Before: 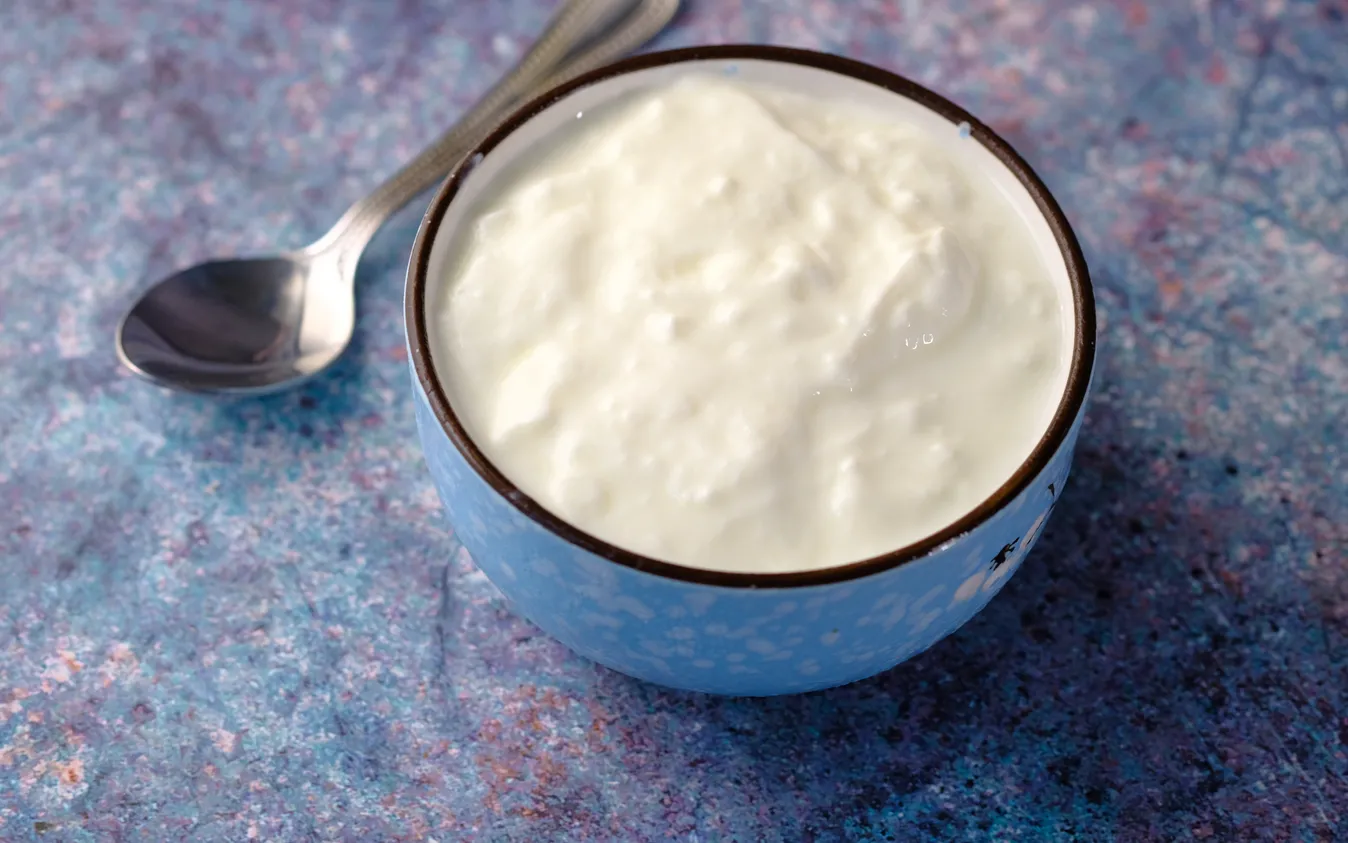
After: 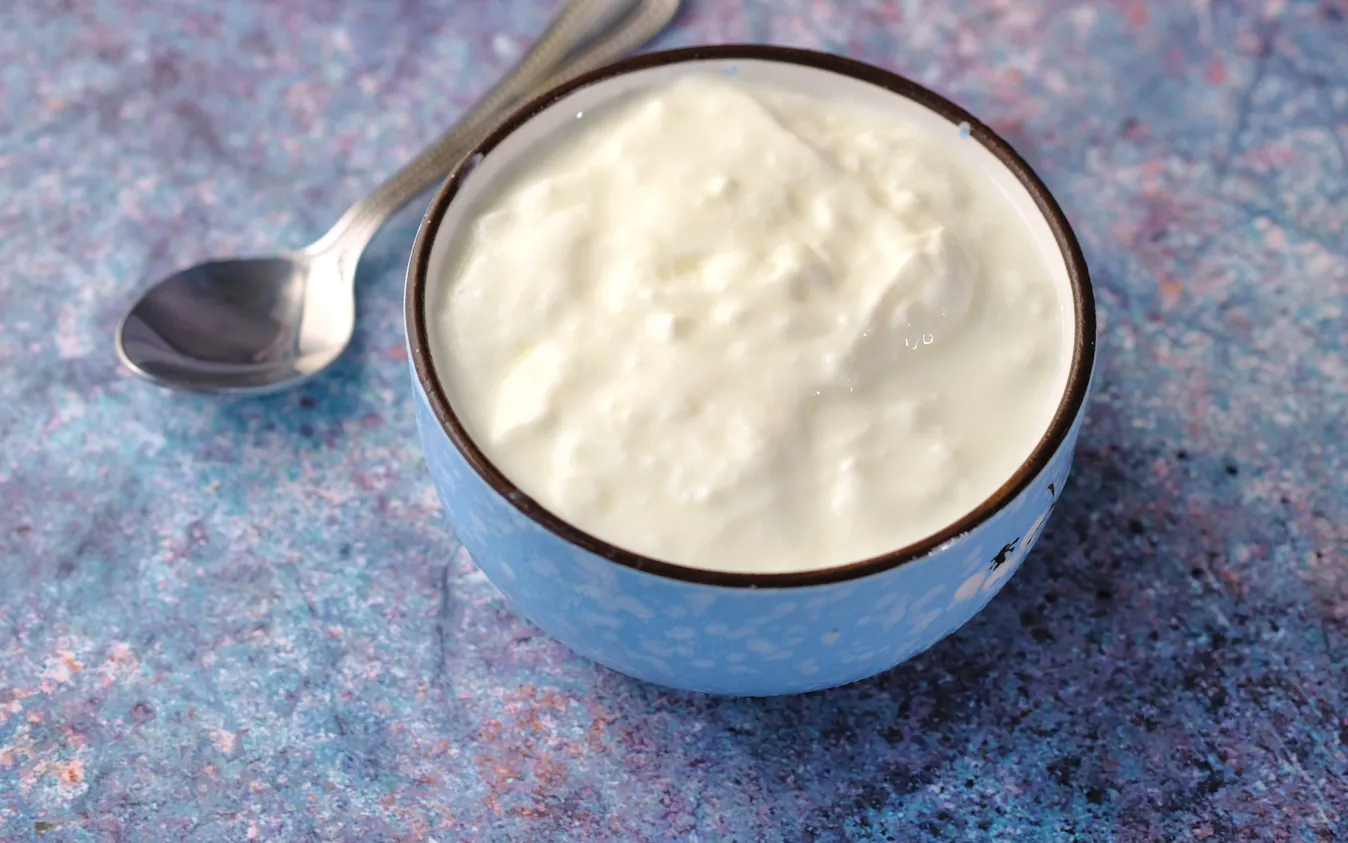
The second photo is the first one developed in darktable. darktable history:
contrast brightness saturation: brightness 0.15
shadows and highlights: white point adjustment 1, soften with gaussian
